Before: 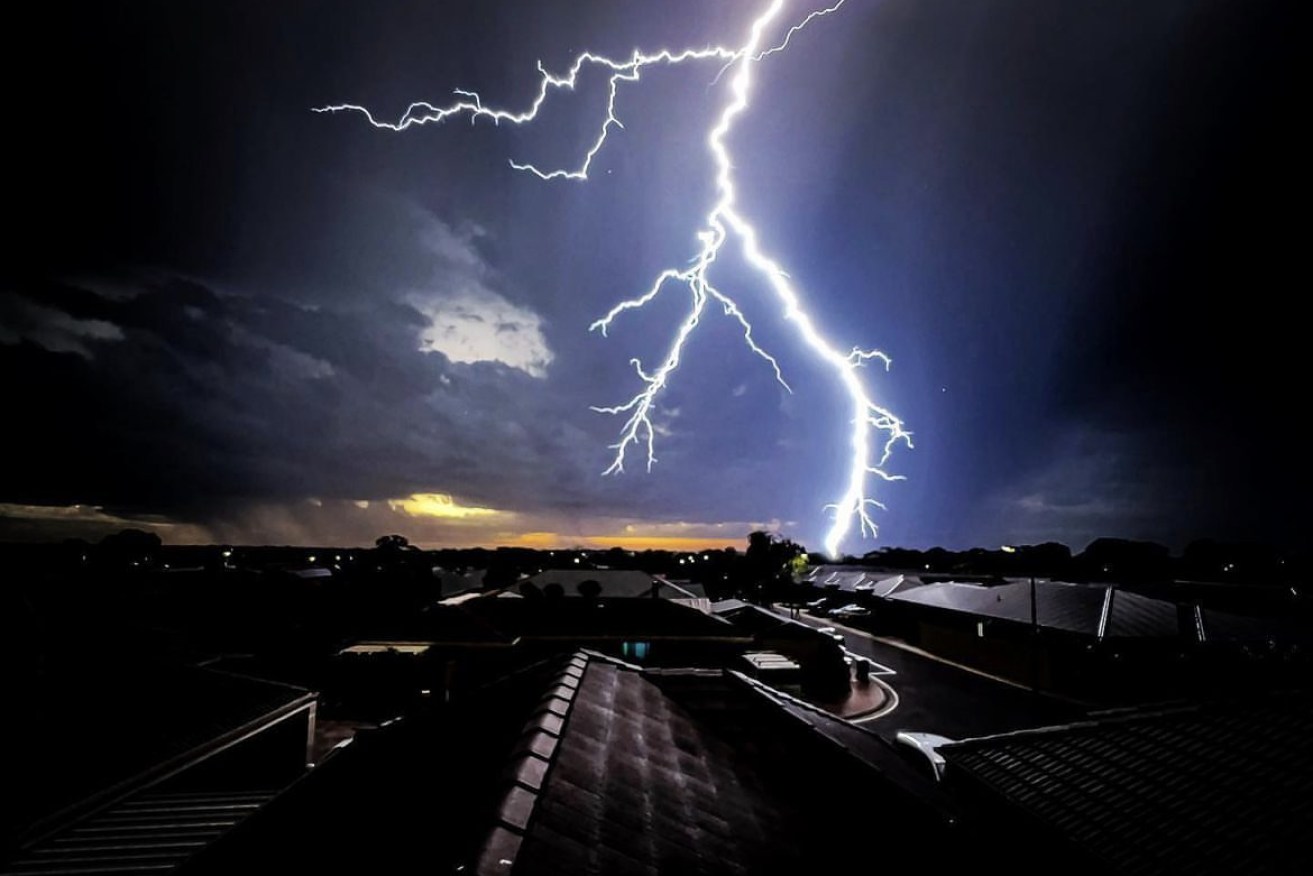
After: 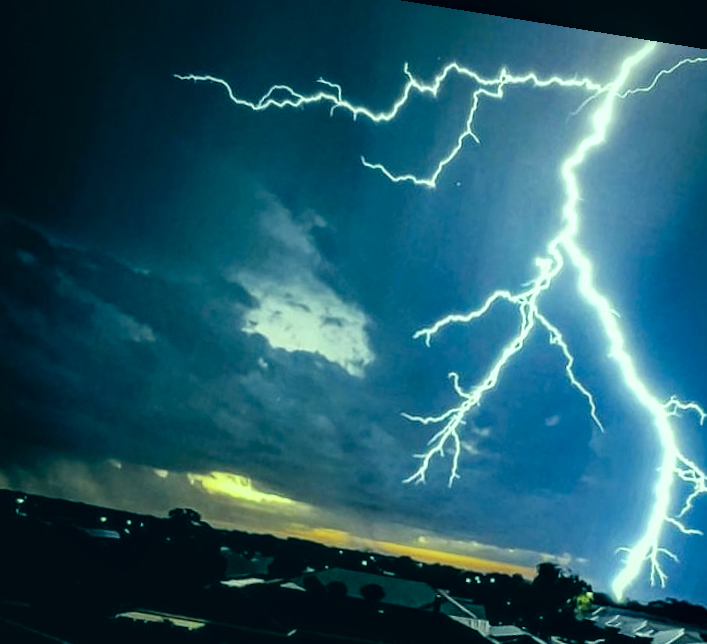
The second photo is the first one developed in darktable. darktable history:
crop: left 17.835%, top 7.675%, right 32.881%, bottom 32.213%
color correction: highlights a* -20.08, highlights b* 9.8, shadows a* -20.4, shadows b* -10.76
local contrast: detail 130%
rotate and perspective: rotation 9.12°, automatic cropping off
